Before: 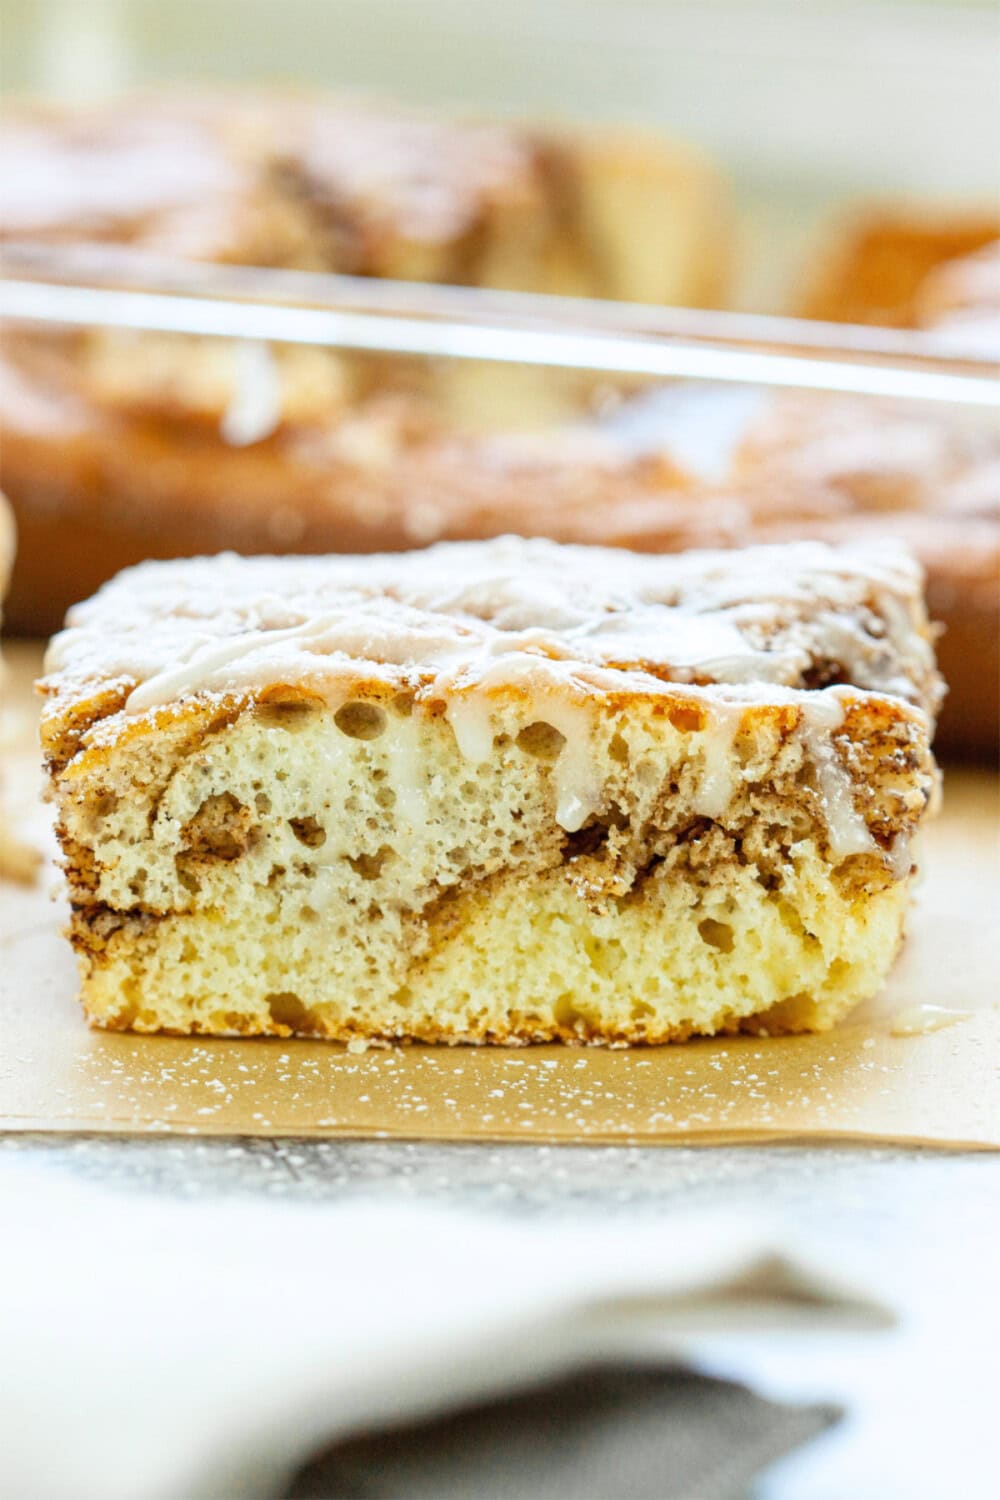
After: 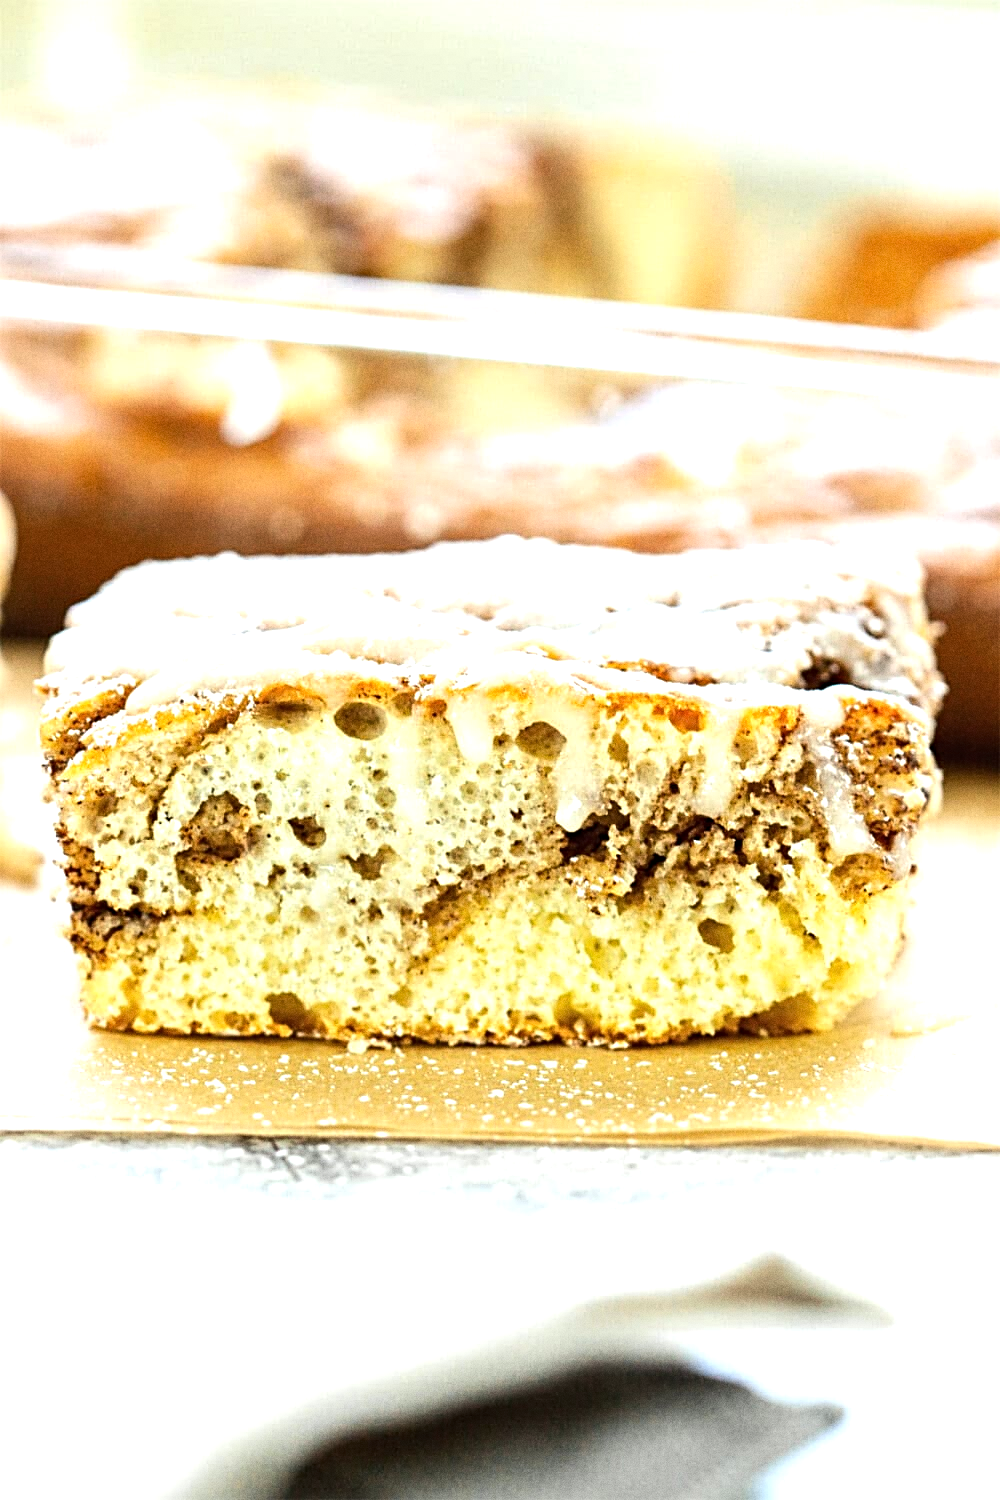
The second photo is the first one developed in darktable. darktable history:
tone equalizer: -8 EV -0.75 EV, -7 EV -0.7 EV, -6 EV -0.6 EV, -5 EV -0.4 EV, -3 EV 0.4 EV, -2 EV 0.6 EV, -1 EV 0.7 EV, +0 EV 0.75 EV, edges refinement/feathering 500, mask exposure compensation -1.57 EV, preserve details no
grain: coarseness 0.09 ISO
sharpen: radius 3.119
